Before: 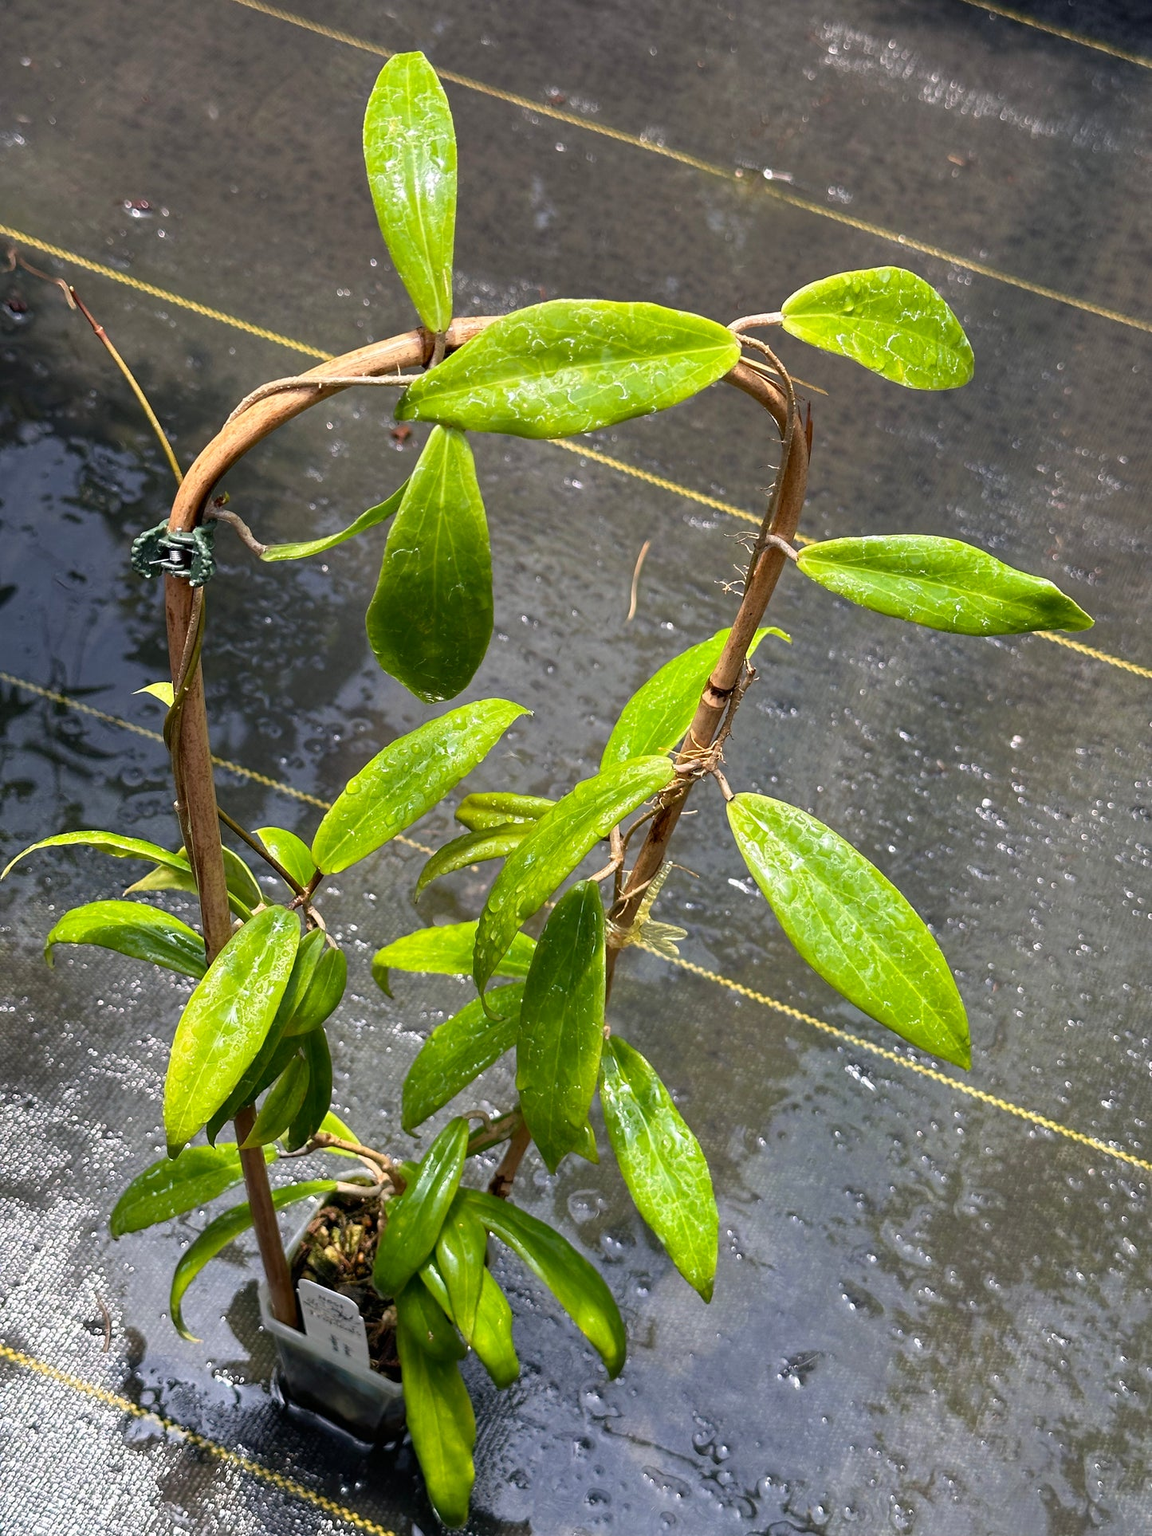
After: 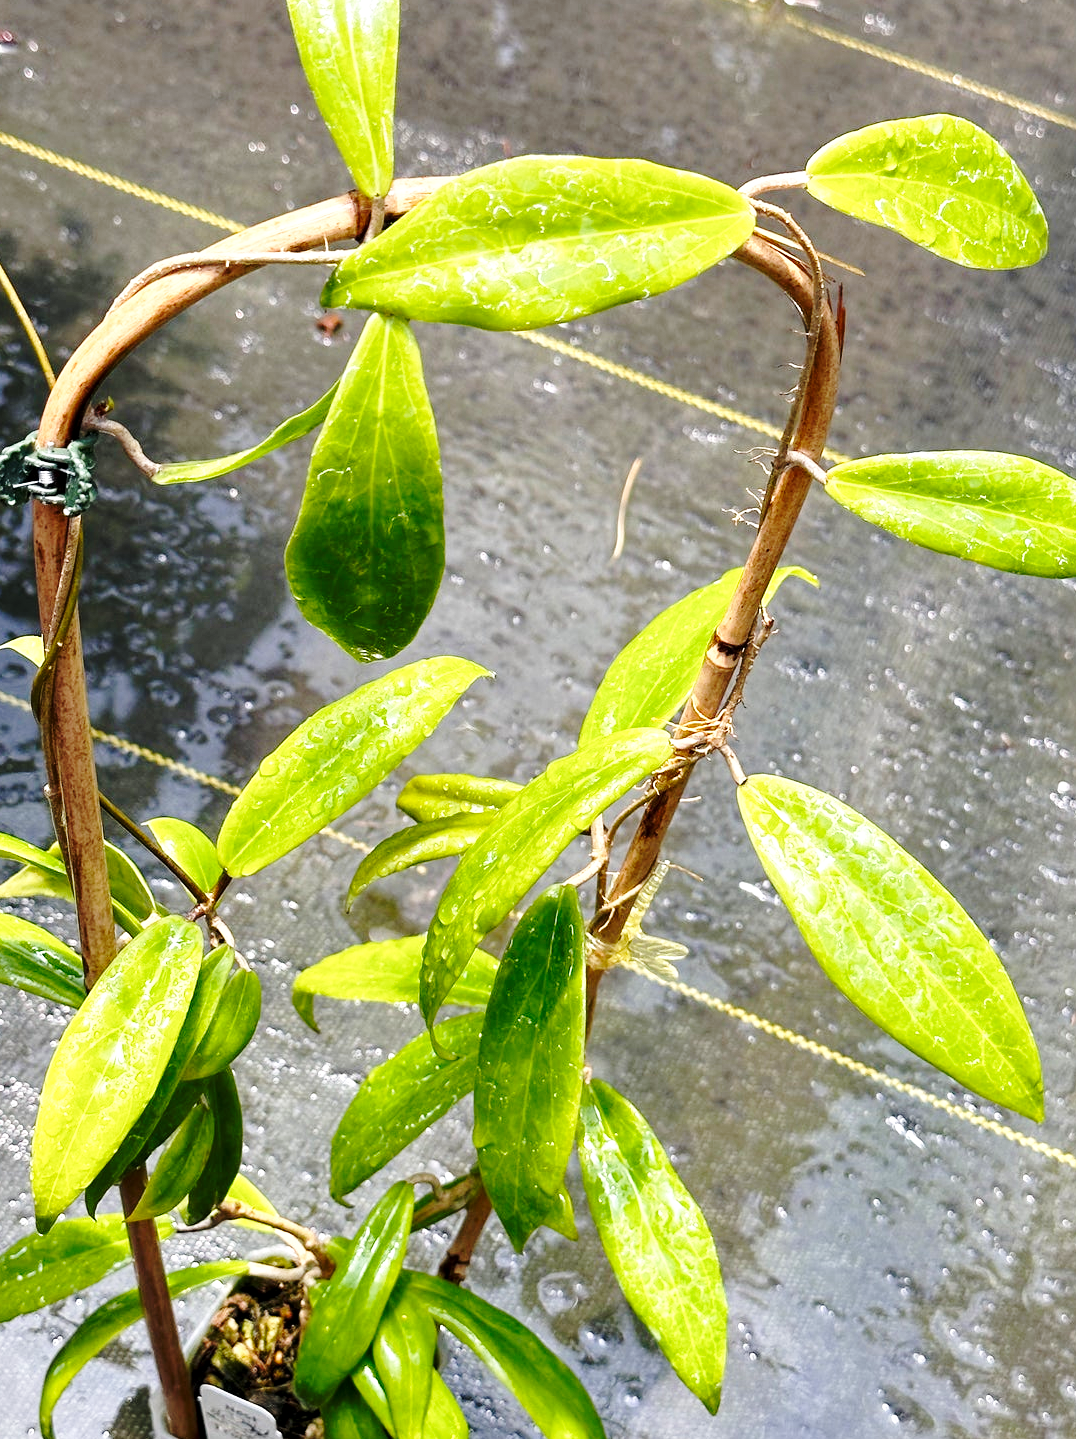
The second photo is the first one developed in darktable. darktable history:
crop and rotate: left 12.048%, top 11.465%, right 13.486%, bottom 13.817%
base curve: curves: ch0 [(0, 0) (0.032, 0.037) (0.105, 0.228) (0.435, 0.76) (0.856, 0.983) (1, 1)], preserve colors none
local contrast: highlights 106%, shadows 100%, detail 119%, midtone range 0.2
